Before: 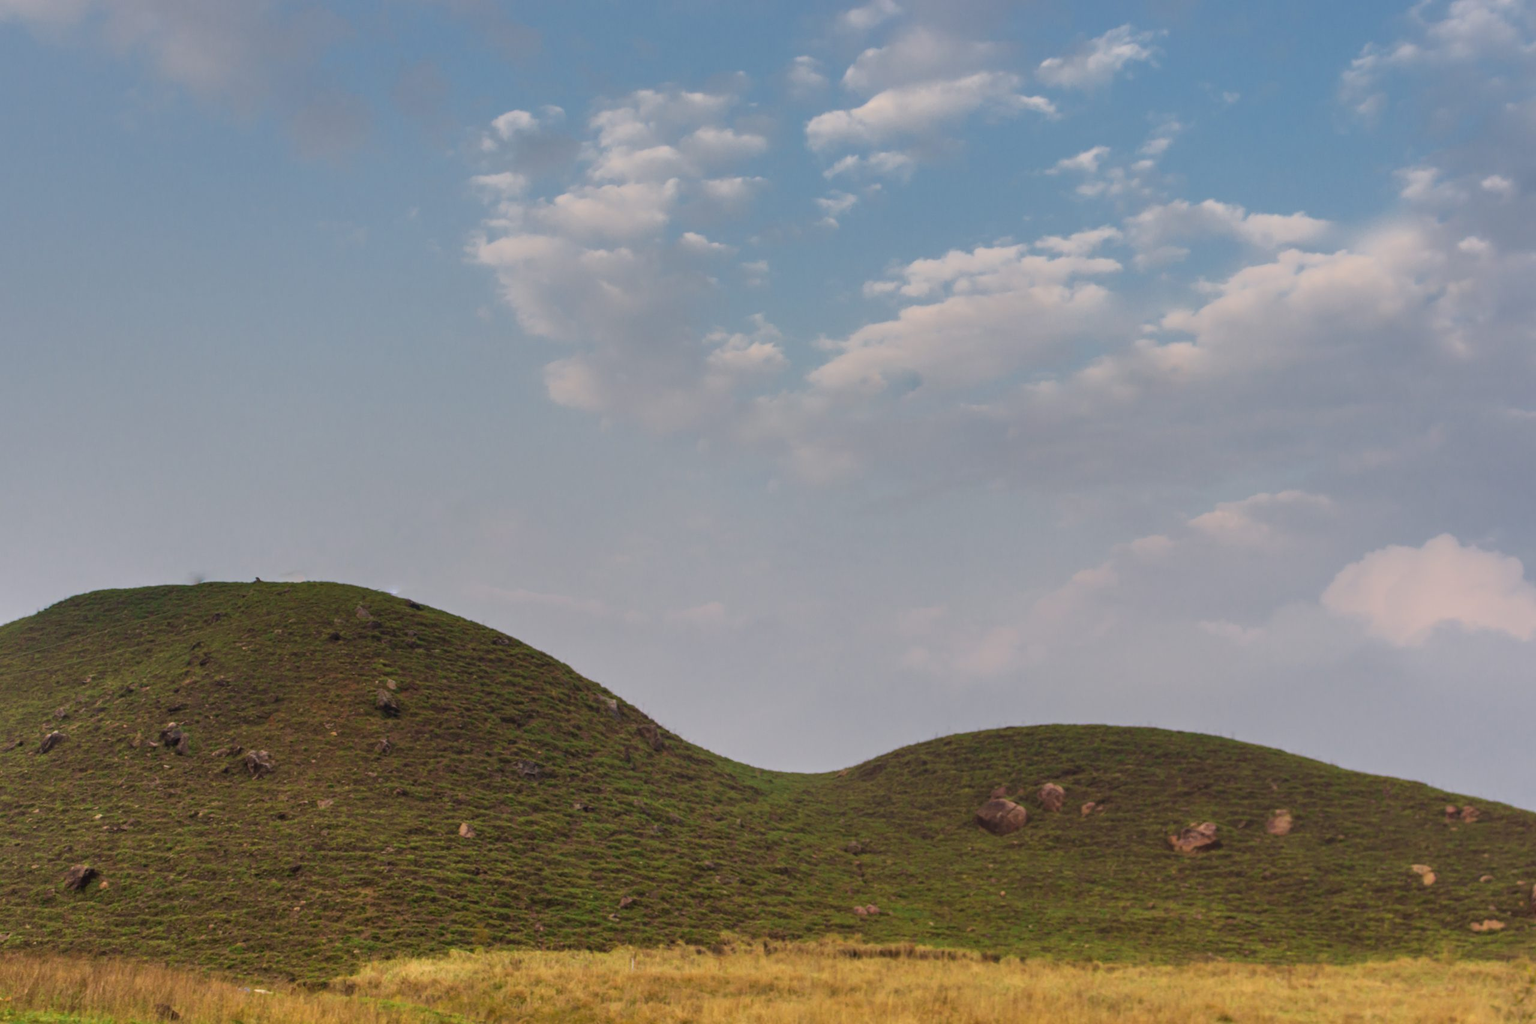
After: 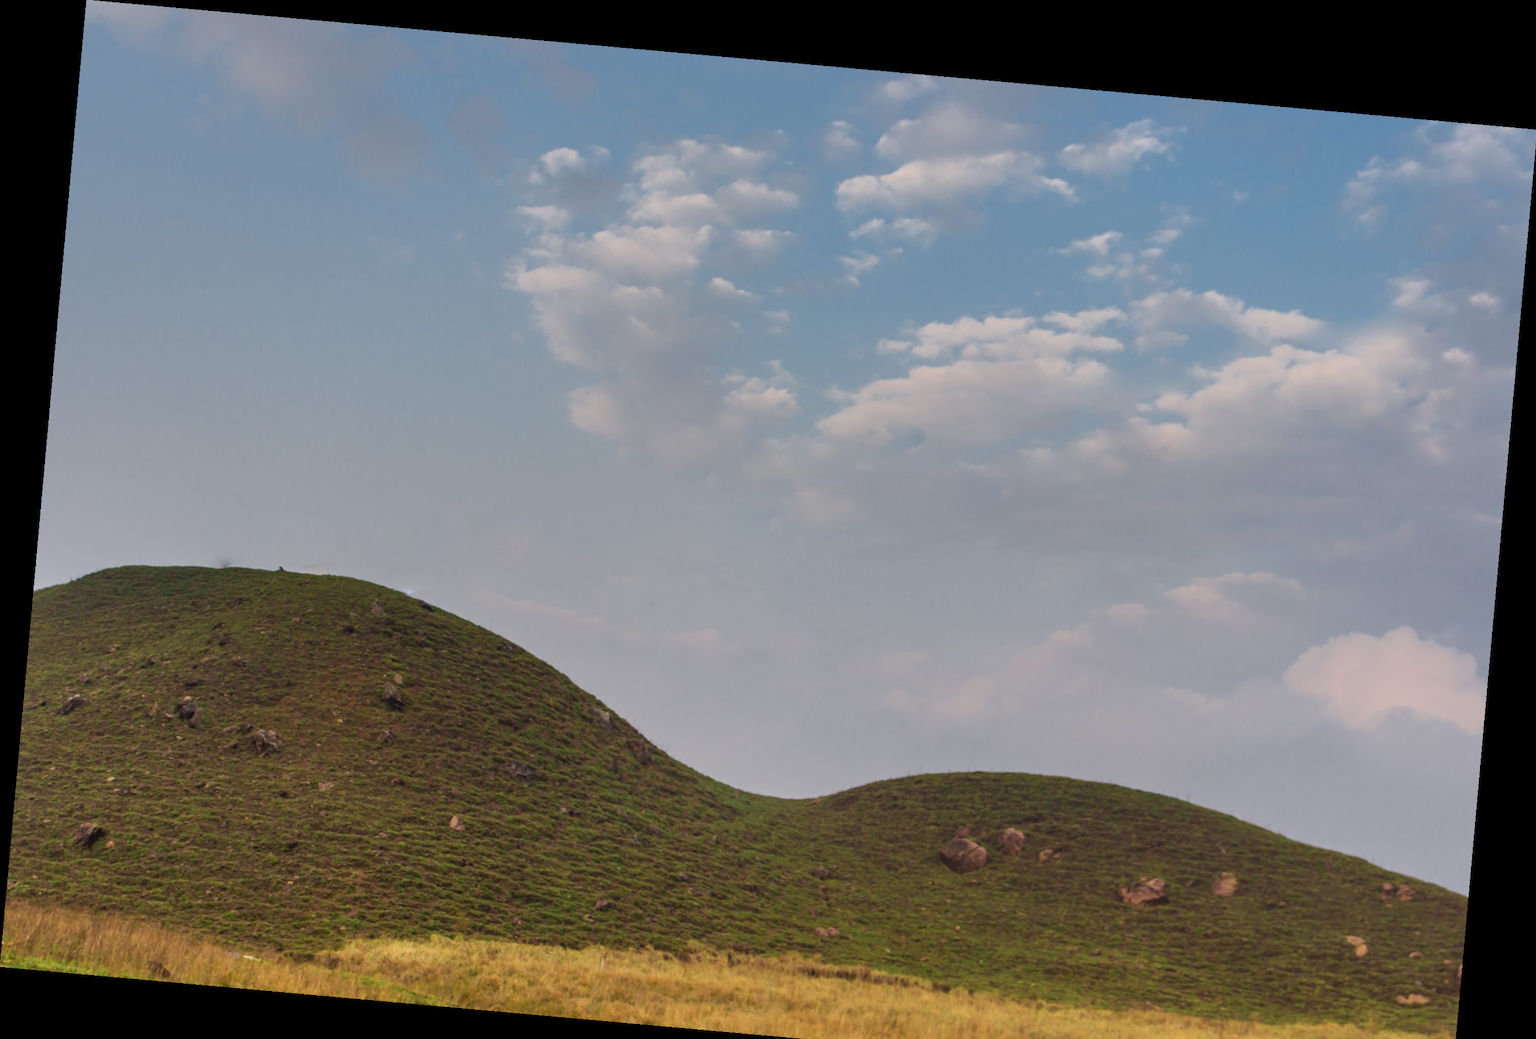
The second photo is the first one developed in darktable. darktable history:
crop and rotate: top 0%, bottom 5.097%
rotate and perspective: rotation 5.12°, automatic cropping off
